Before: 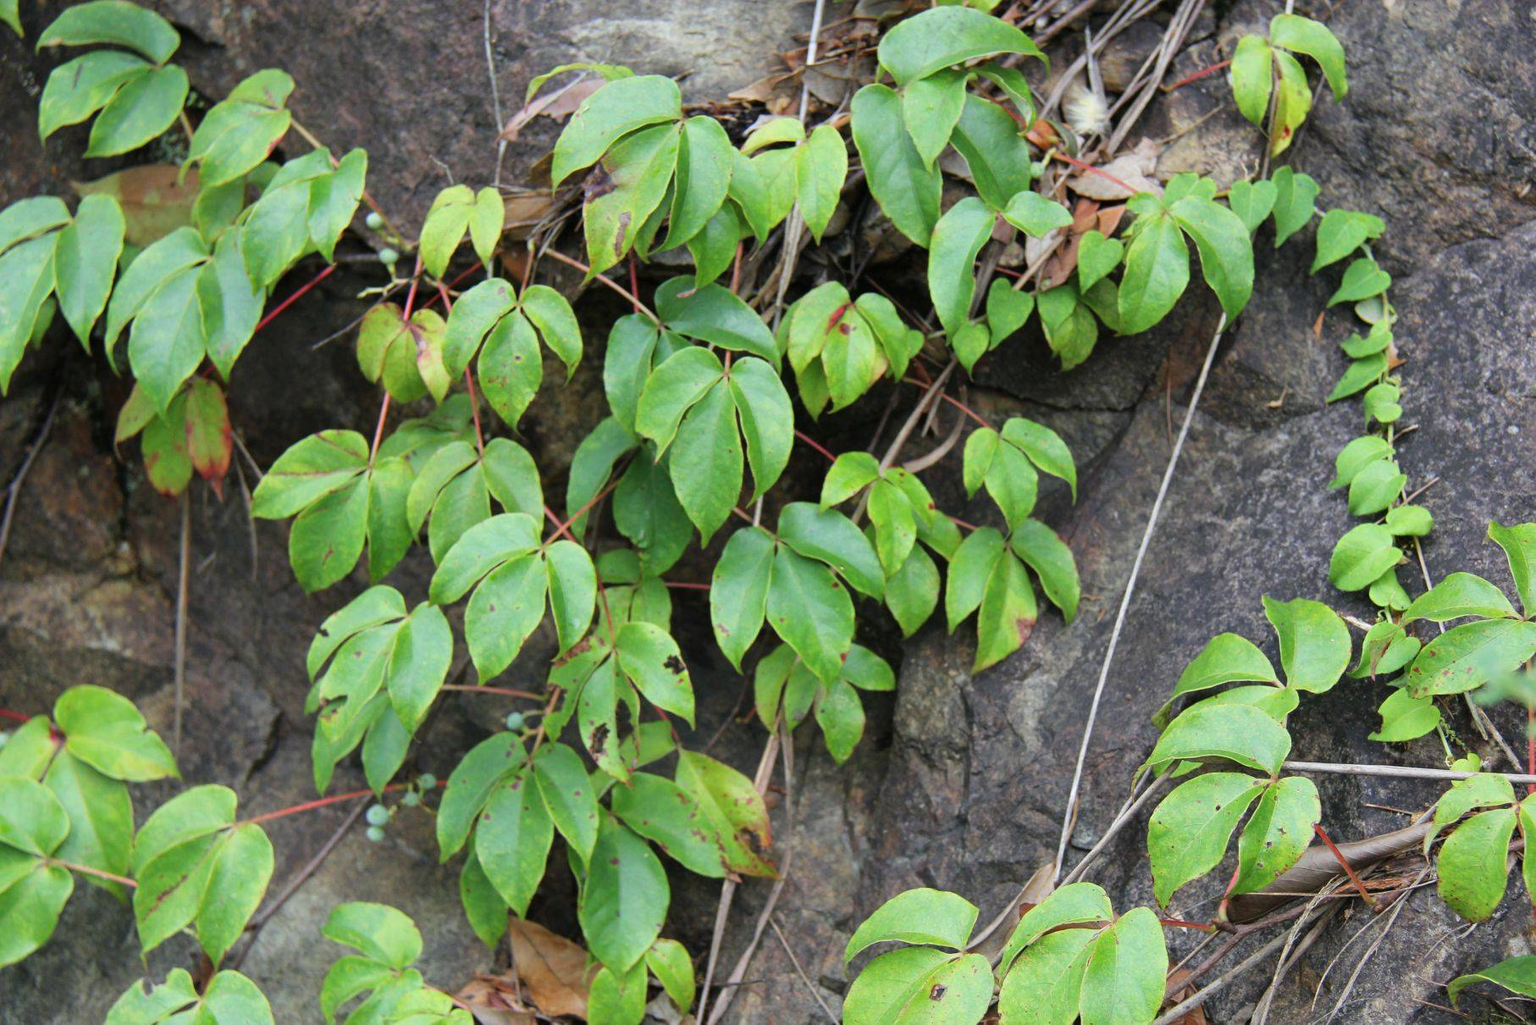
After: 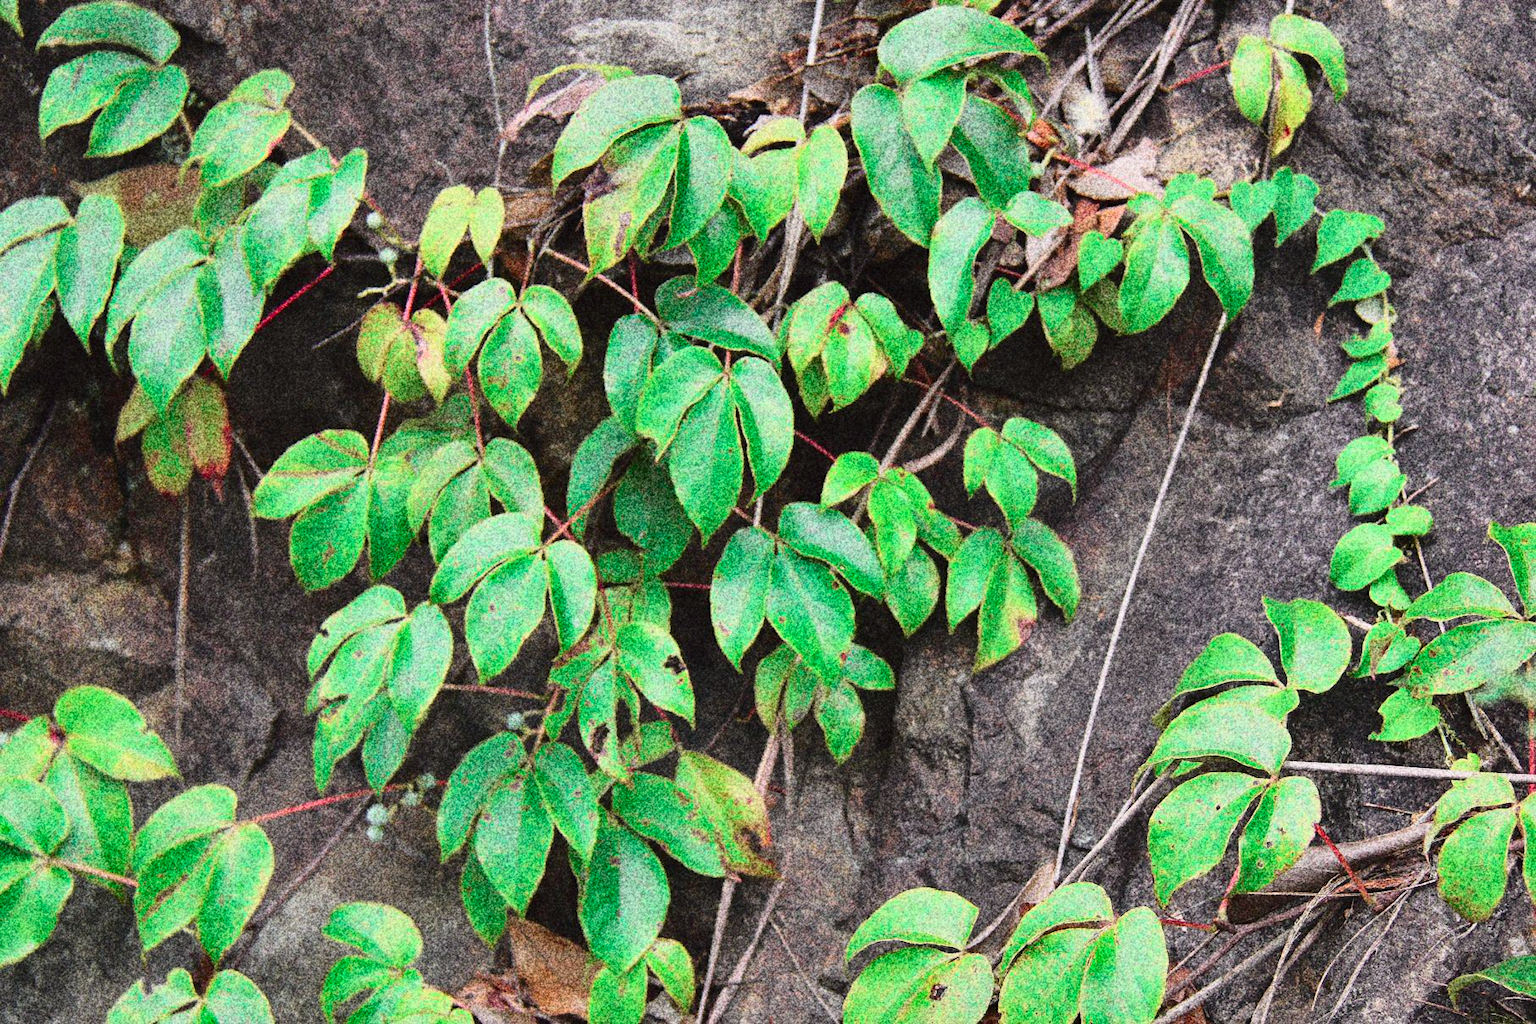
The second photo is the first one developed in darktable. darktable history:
tone curve: curves: ch0 [(0, 0.032) (0.094, 0.08) (0.265, 0.208) (0.41, 0.417) (0.498, 0.496) (0.638, 0.673) (0.819, 0.841) (0.96, 0.899)]; ch1 [(0, 0) (0.161, 0.092) (0.37, 0.302) (0.417, 0.434) (0.495, 0.504) (0.576, 0.589) (0.725, 0.765) (1, 1)]; ch2 [(0, 0) (0.352, 0.403) (0.45, 0.469) (0.521, 0.515) (0.59, 0.579) (1, 1)], color space Lab, independent channels, preserve colors none
white balance: red 1.045, blue 0.932
levels: levels [0, 0.474, 0.947]
grain: coarseness 30.02 ISO, strength 100%
color calibration: illuminant as shot in camera, x 0.358, y 0.373, temperature 4628.91 K
shadows and highlights: shadows 20.91, highlights -82.73, soften with gaussian
